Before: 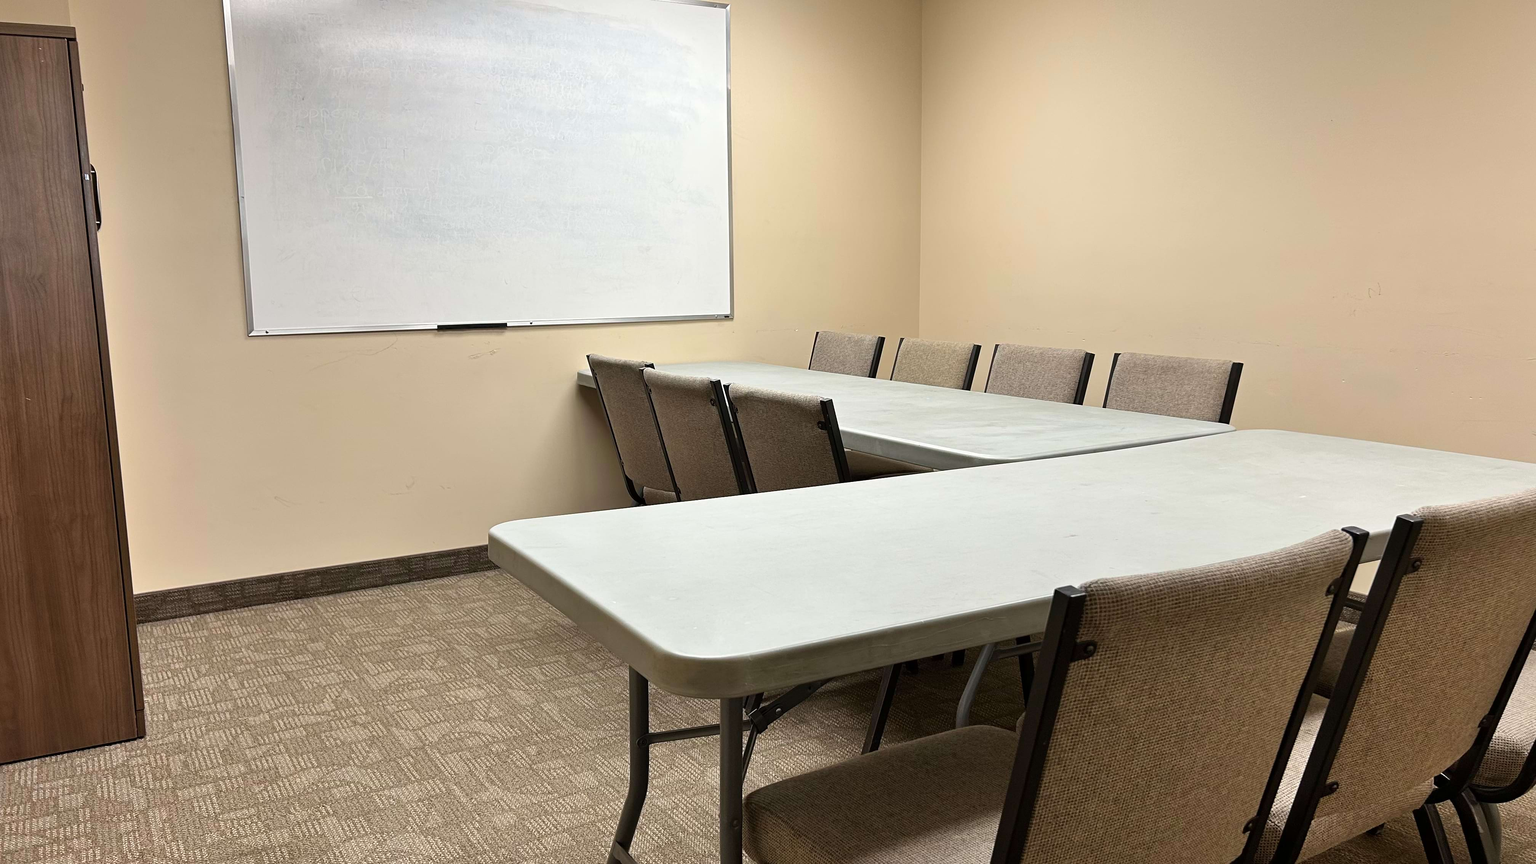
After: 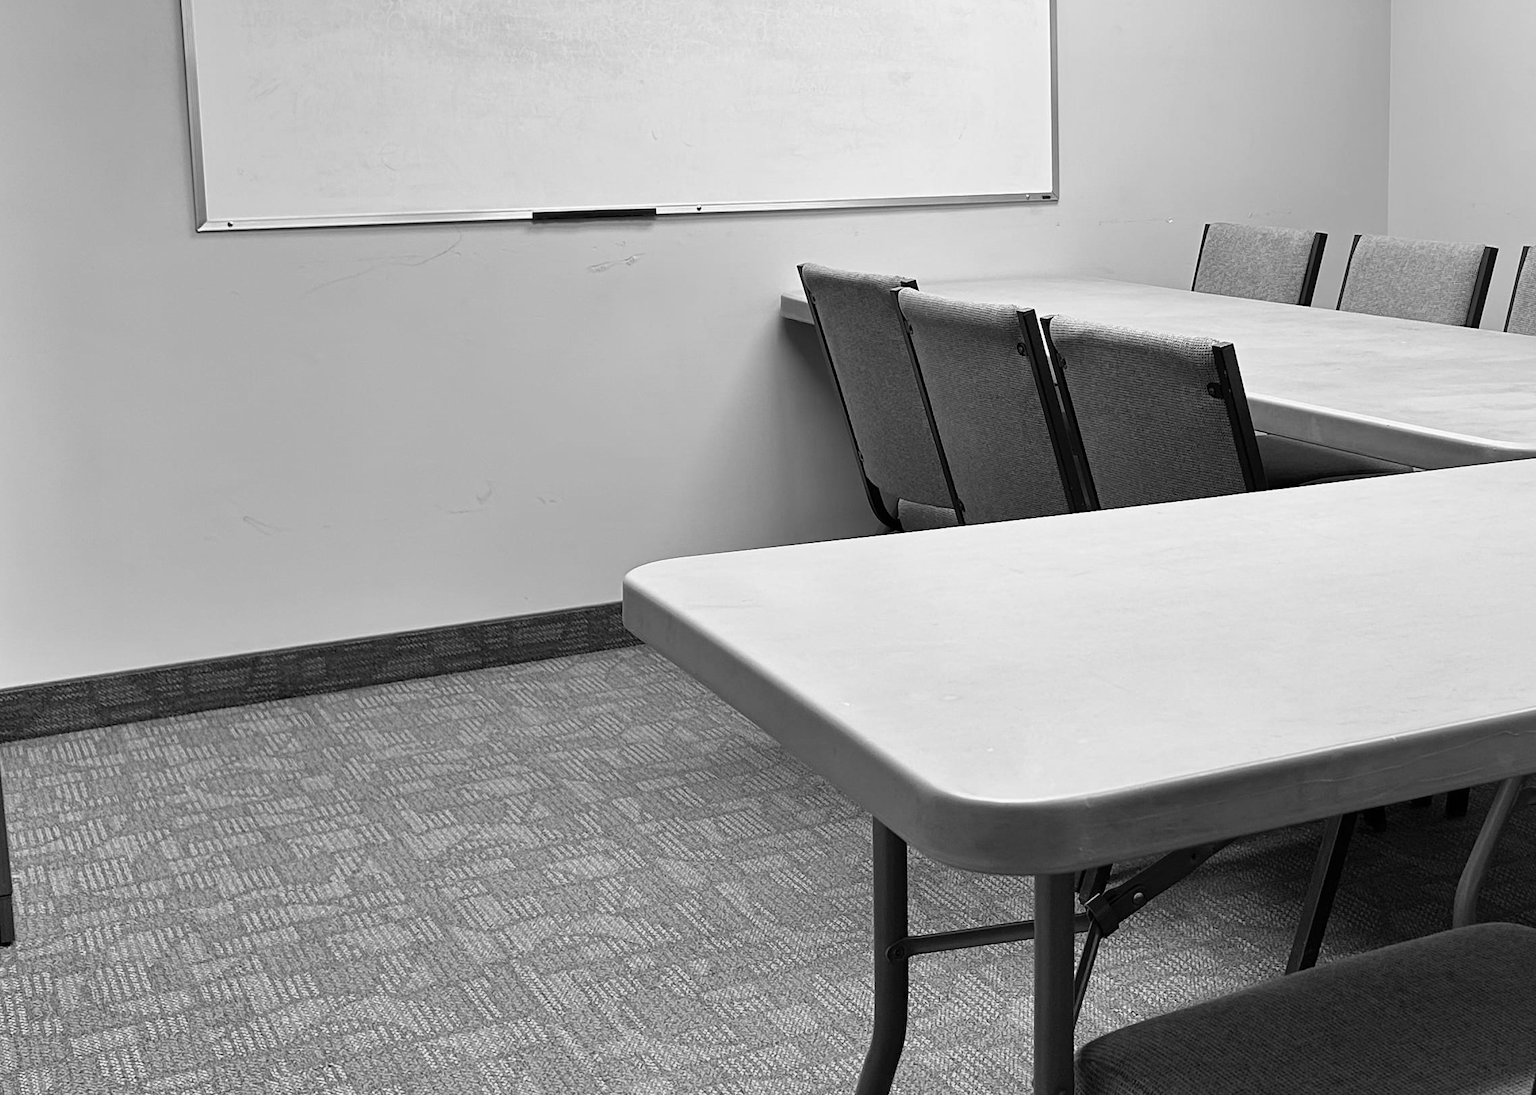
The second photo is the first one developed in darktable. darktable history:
monochrome: a -35.87, b 49.73, size 1.7
crop: left 8.966%, top 23.852%, right 34.699%, bottom 4.703%
